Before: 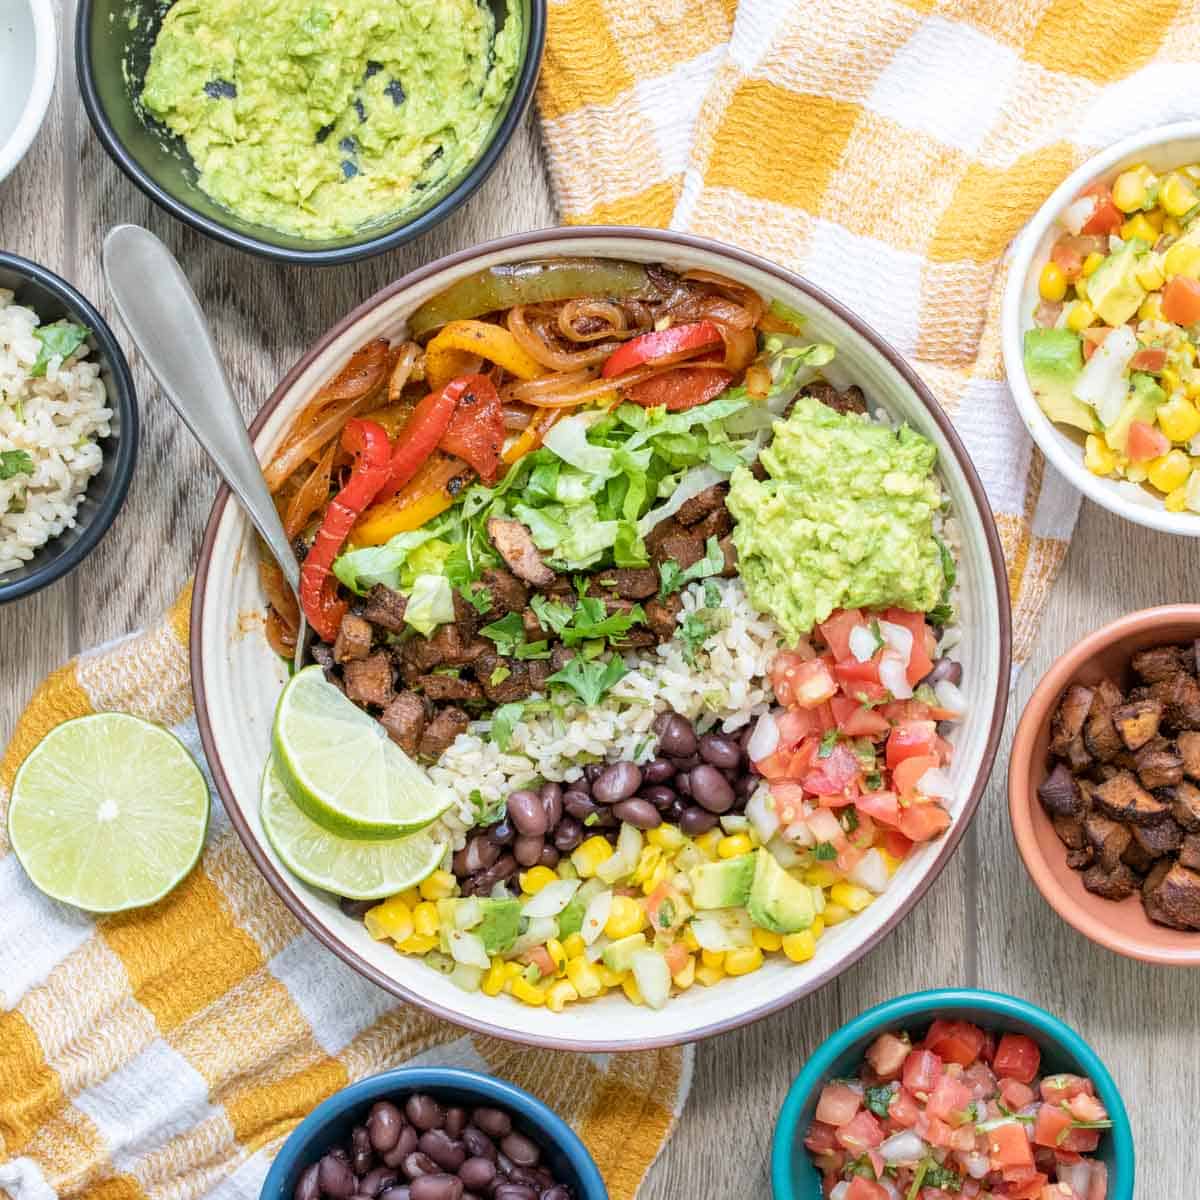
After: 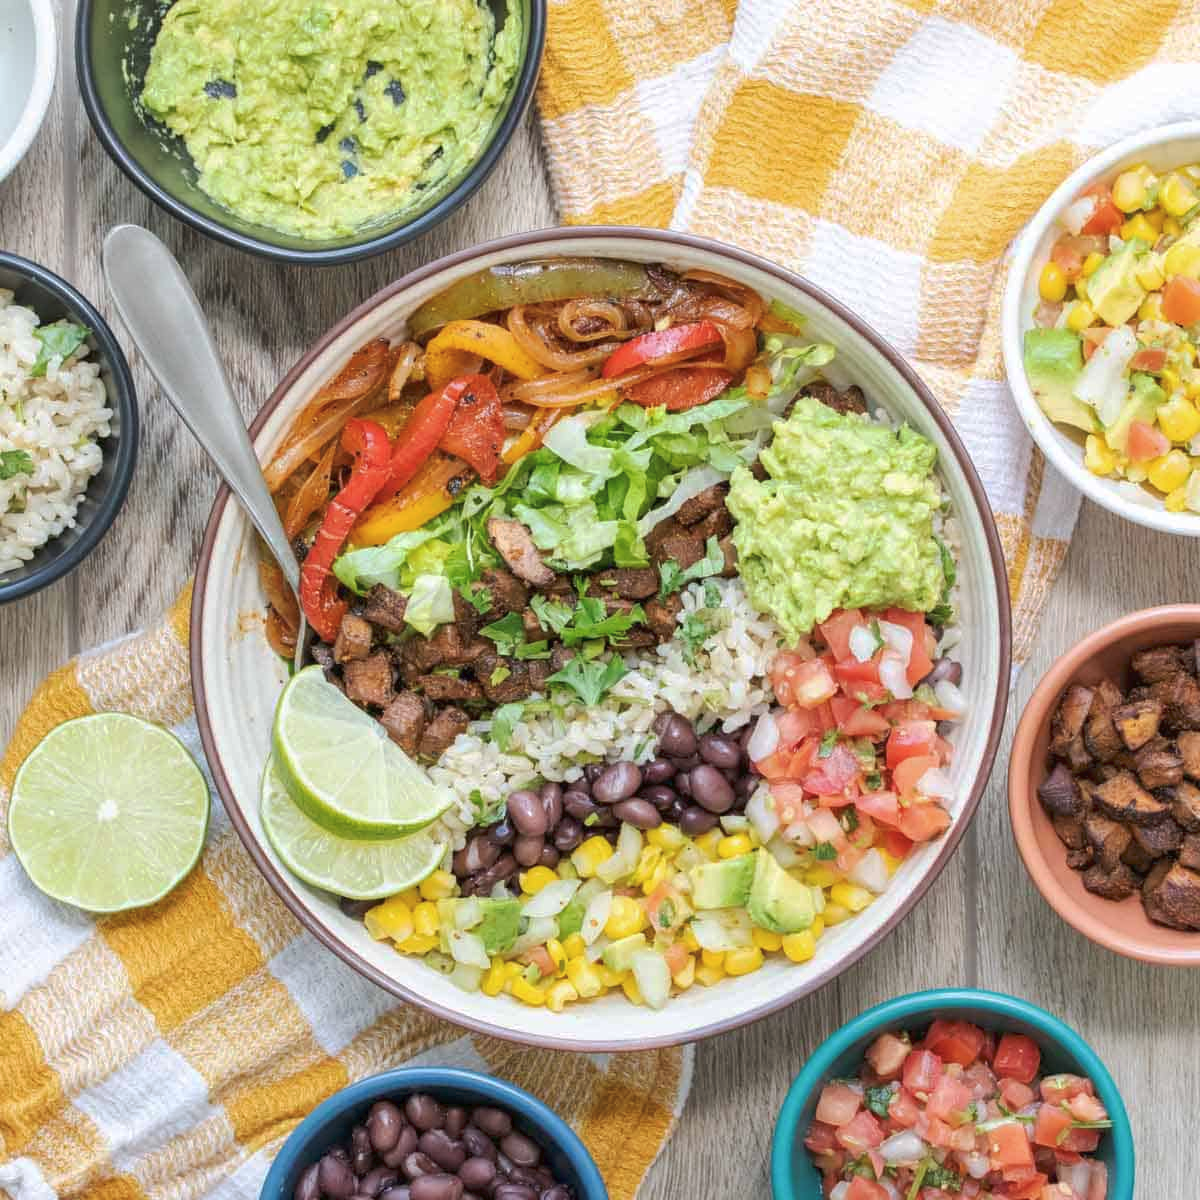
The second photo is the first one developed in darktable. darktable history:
exposure: compensate exposure bias true, compensate highlight preservation false
tone curve: curves: ch0 [(0, 0) (0.003, 0.023) (0.011, 0.033) (0.025, 0.057) (0.044, 0.099) (0.069, 0.132) (0.1, 0.155) (0.136, 0.179) (0.177, 0.213) (0.224, 0.255) (0.277, 0.299) (0.335, 0.347) (0.399, 0.407) (0.468, 0.473) (0.543, 0.546) (0.623, 0.619) (0.709, 0.698) (0.801, 0.775) (0.898, 0.871) (1, 1)], preserve colors none
